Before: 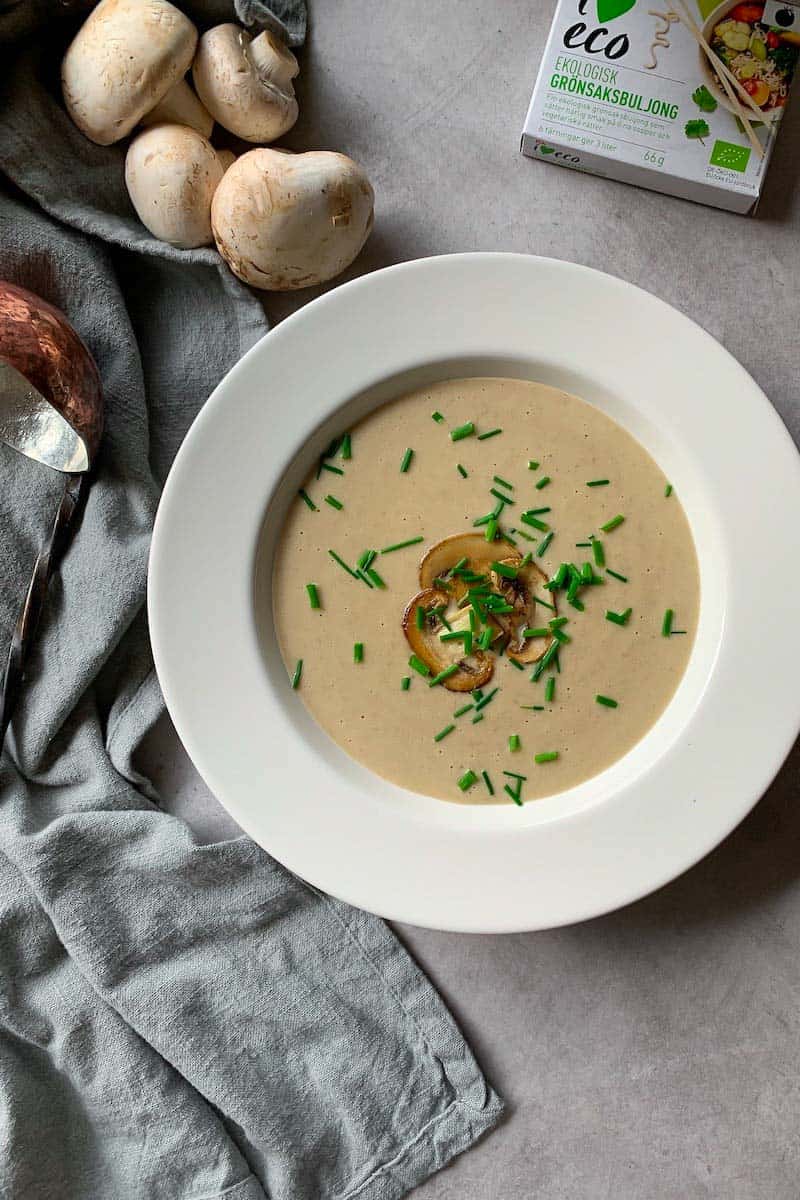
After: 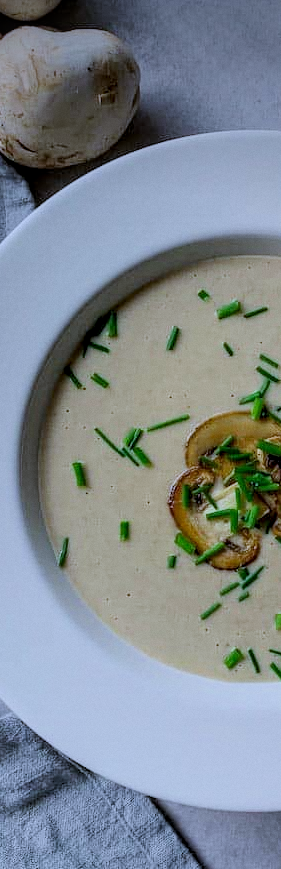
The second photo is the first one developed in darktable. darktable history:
grain: coarseness 0.09 ISO, strength 10%
tone equalizer: on, module defaults
vignetting: brightness -0.629, saturation -0.007, center (-0.028, 0.239)
crop and rotate: left 29.476%, top 10.214%, right 35.32%, bottom 17.333%
filmic rgb: black relative exposure -7.65 EV, white relative exposure 4.56 EV, hardness 3.61
white balance: red 0.871, blue 1.249
local contrast: on, module defaults
